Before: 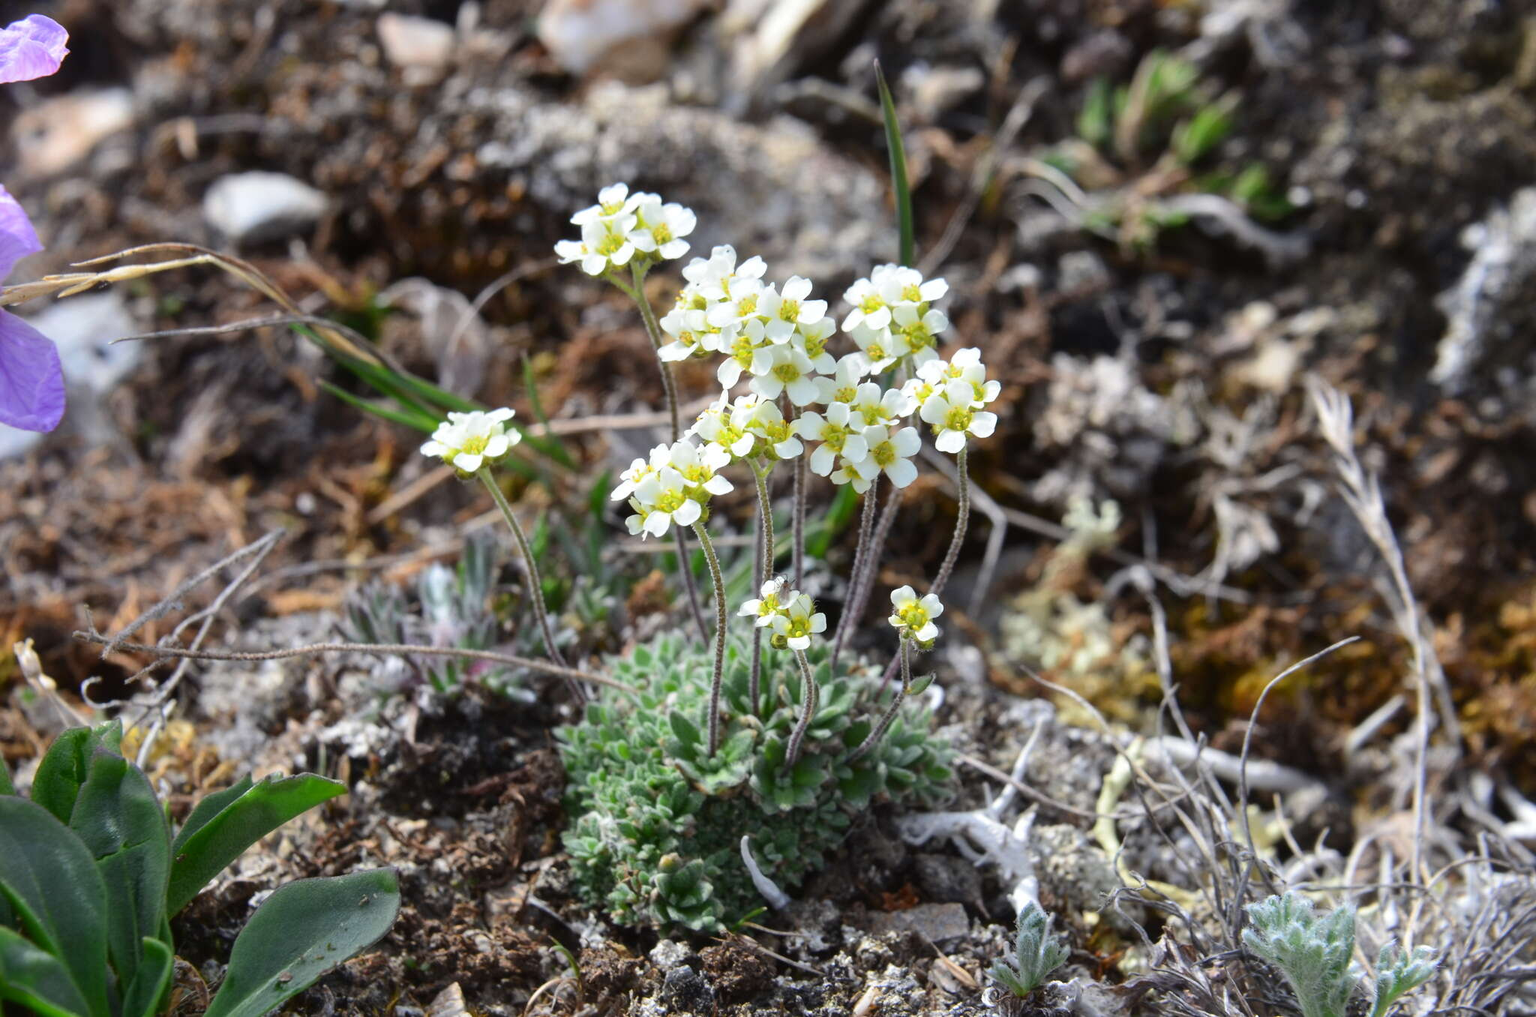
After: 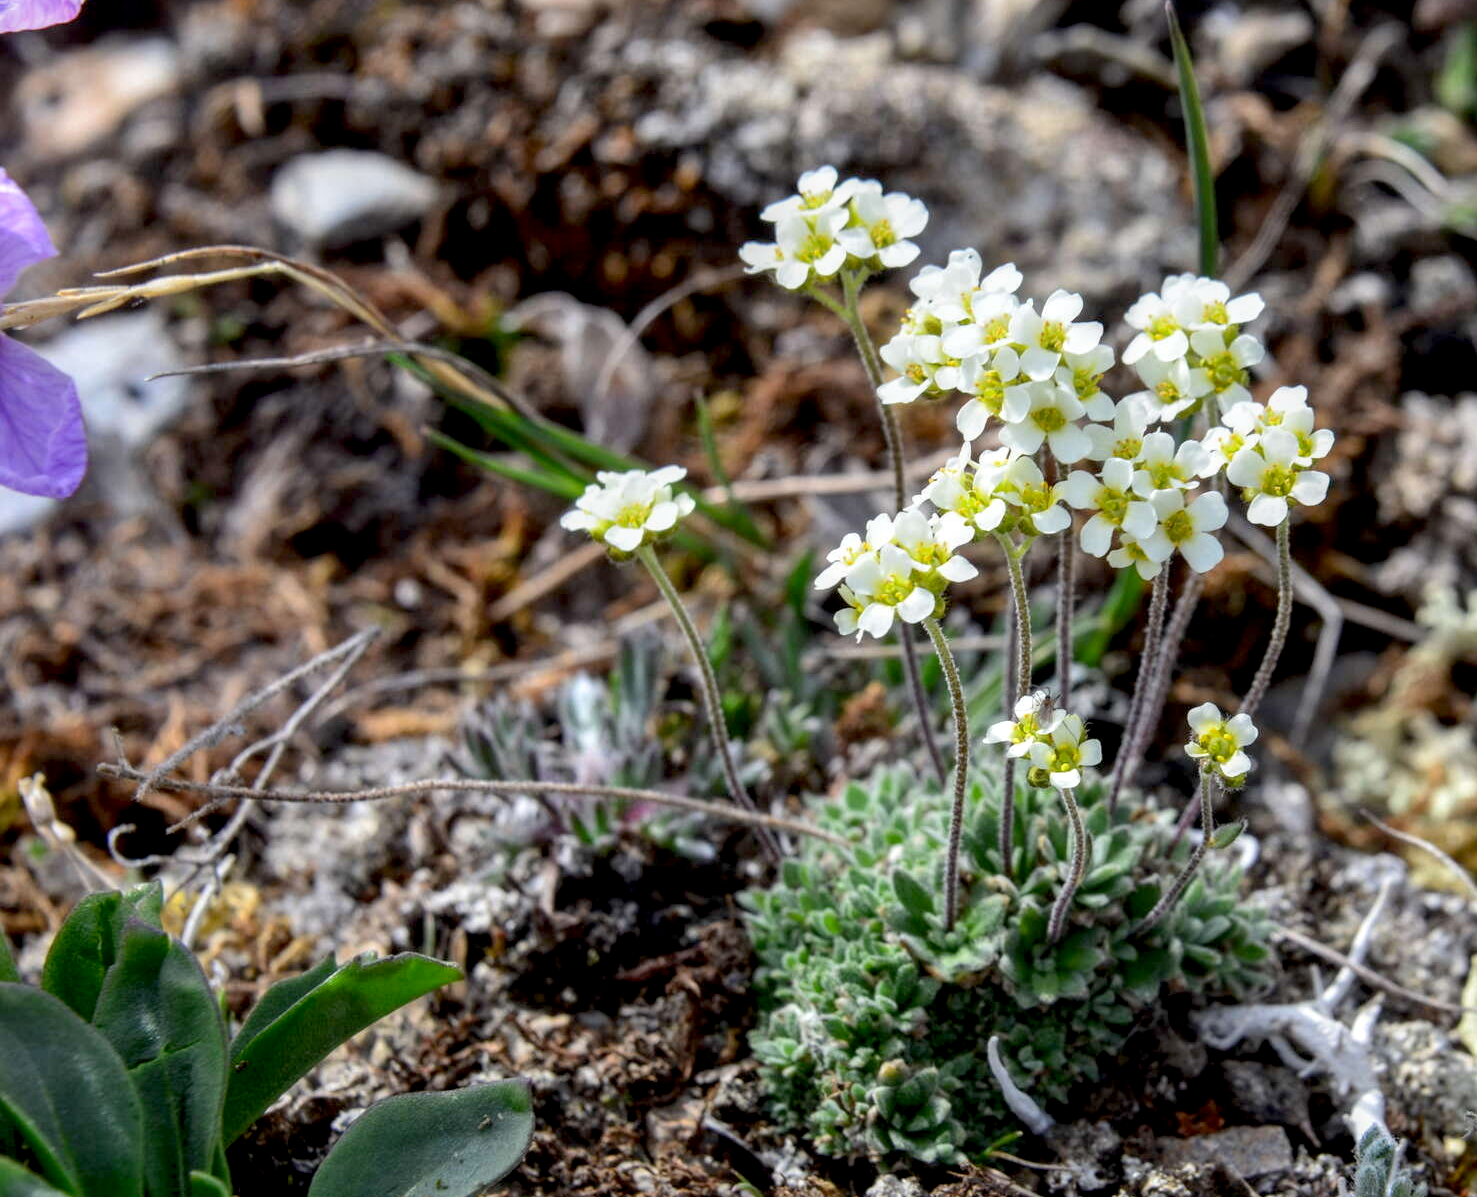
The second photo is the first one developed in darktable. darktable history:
crop: top 5.753%, right 27.848%, bottom 5.634%
exposure: black level correction 0.012, compensate exposure bias true, compensate highlight preservation false
local contrast: highlights 23%, detail 130%
